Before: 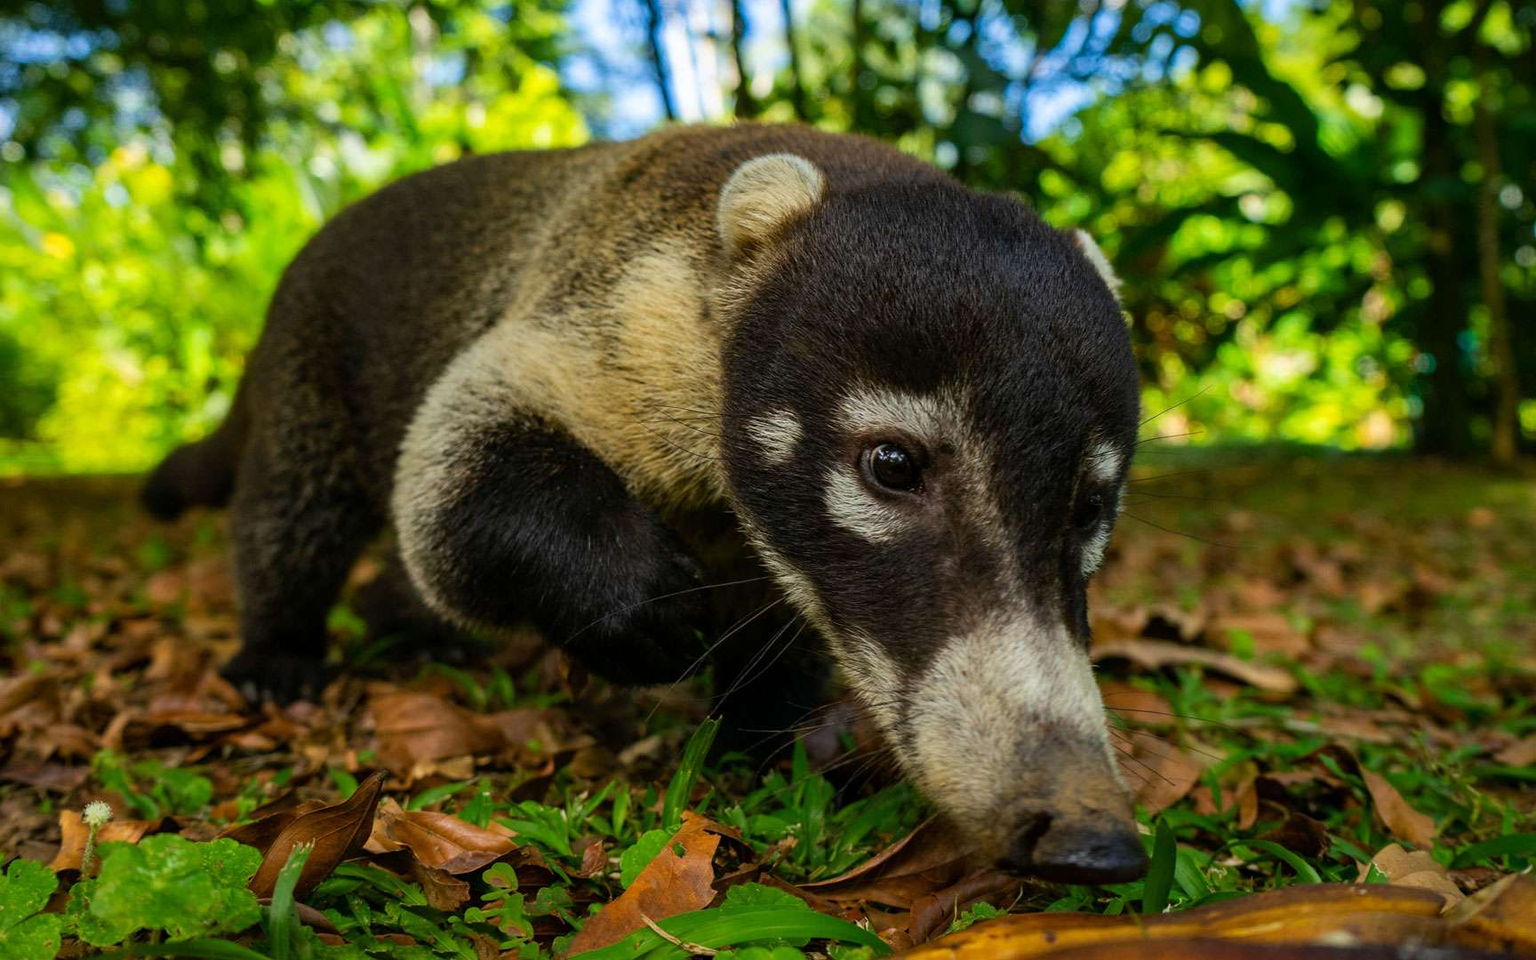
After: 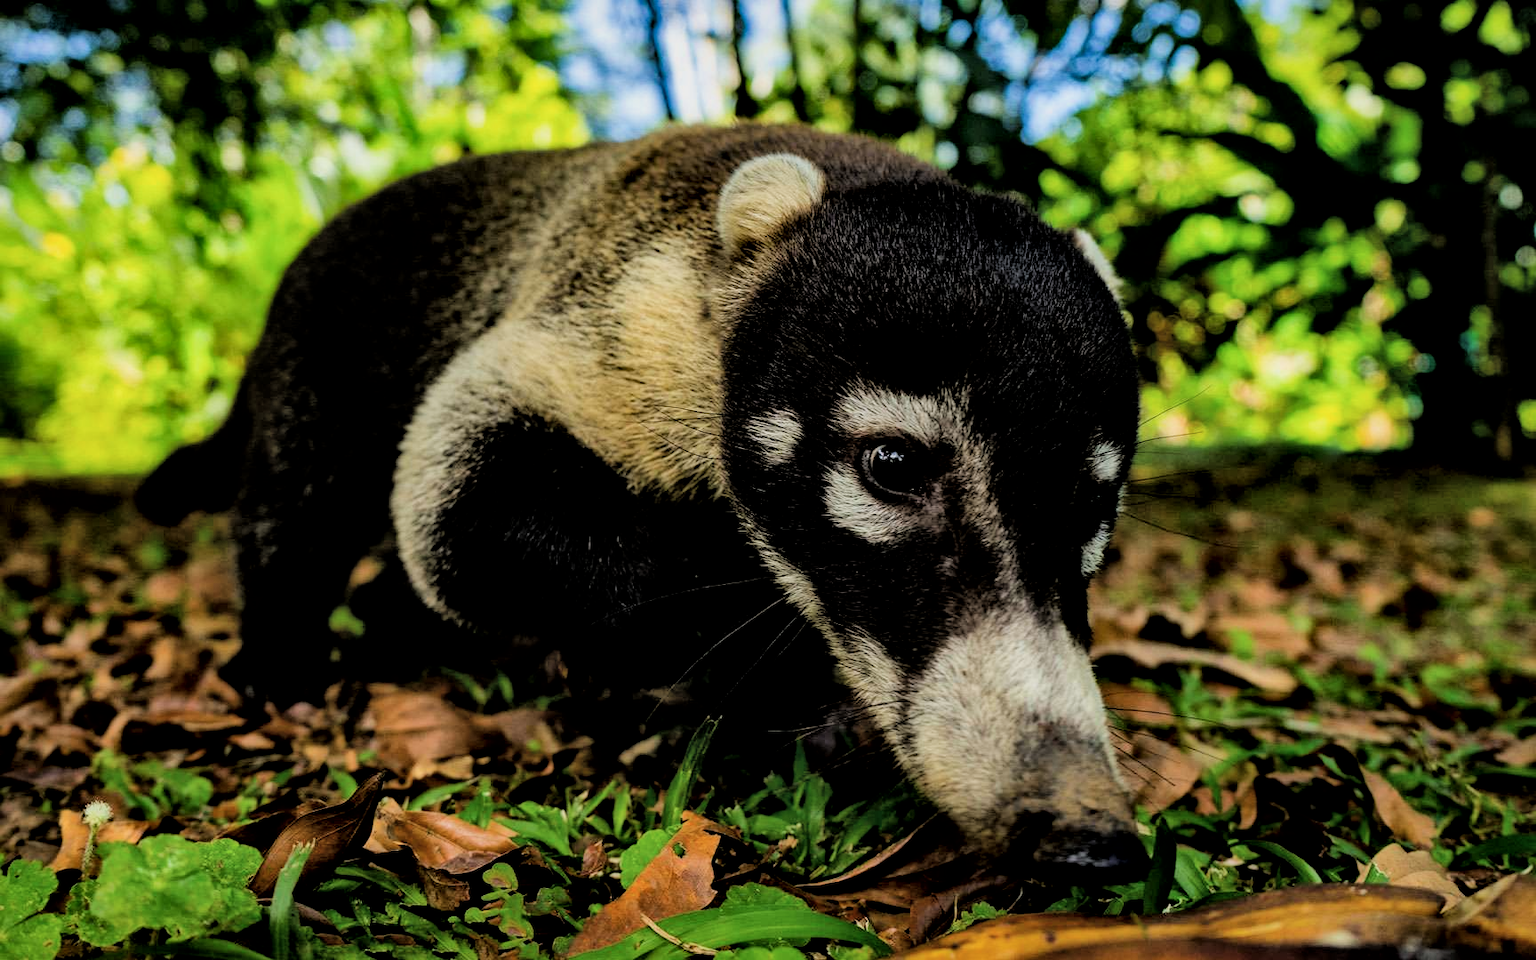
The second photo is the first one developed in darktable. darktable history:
filmic rgb: black relative exposure -4.41 EV, white relative exposure 5.01 EV, threshold 3.02 EV, hardness 2.21, latitude 39.16%, contrast 1.148, highlights saturation mix 10.21%, shadows ↔ highlights balance 0.837%, enable highlight reconstruction true
local contrast: mode bilateral grid, contrast 19, coarseness 51, detail 157%, midtone range 0.2
shadows and highlights: radius 173.28, shadows 27.74, white point adjustment 3.28, highlights -68.47, soften with gaussian
